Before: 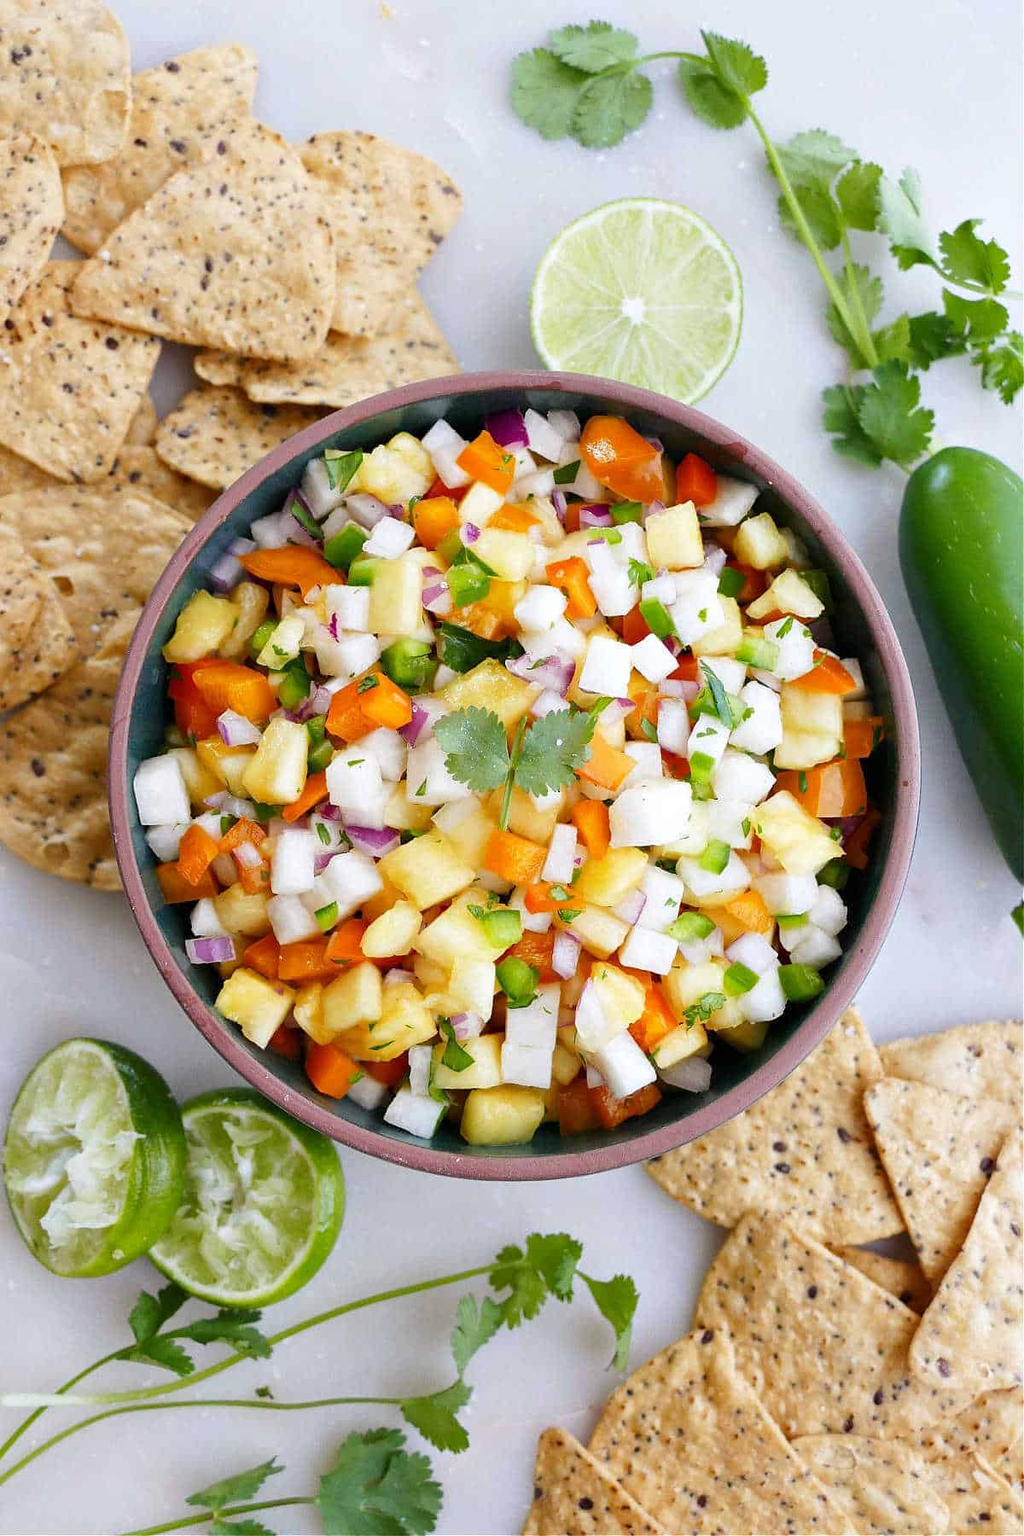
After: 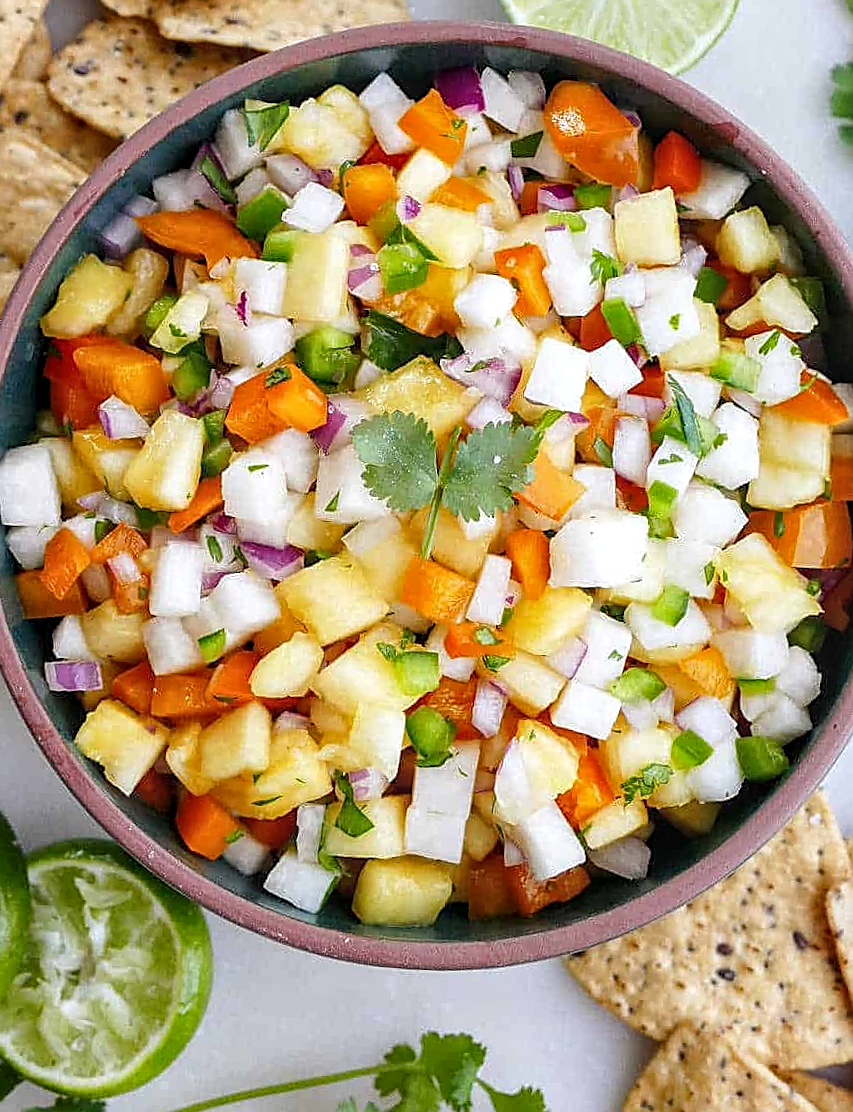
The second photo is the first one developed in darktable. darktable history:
crop and rotate: angle -3.71°, left 9.85%, top 20.477%, right 12.276%, bottom 11.864%
sharpen: amount 0.596
local contrast: on, module defaults
